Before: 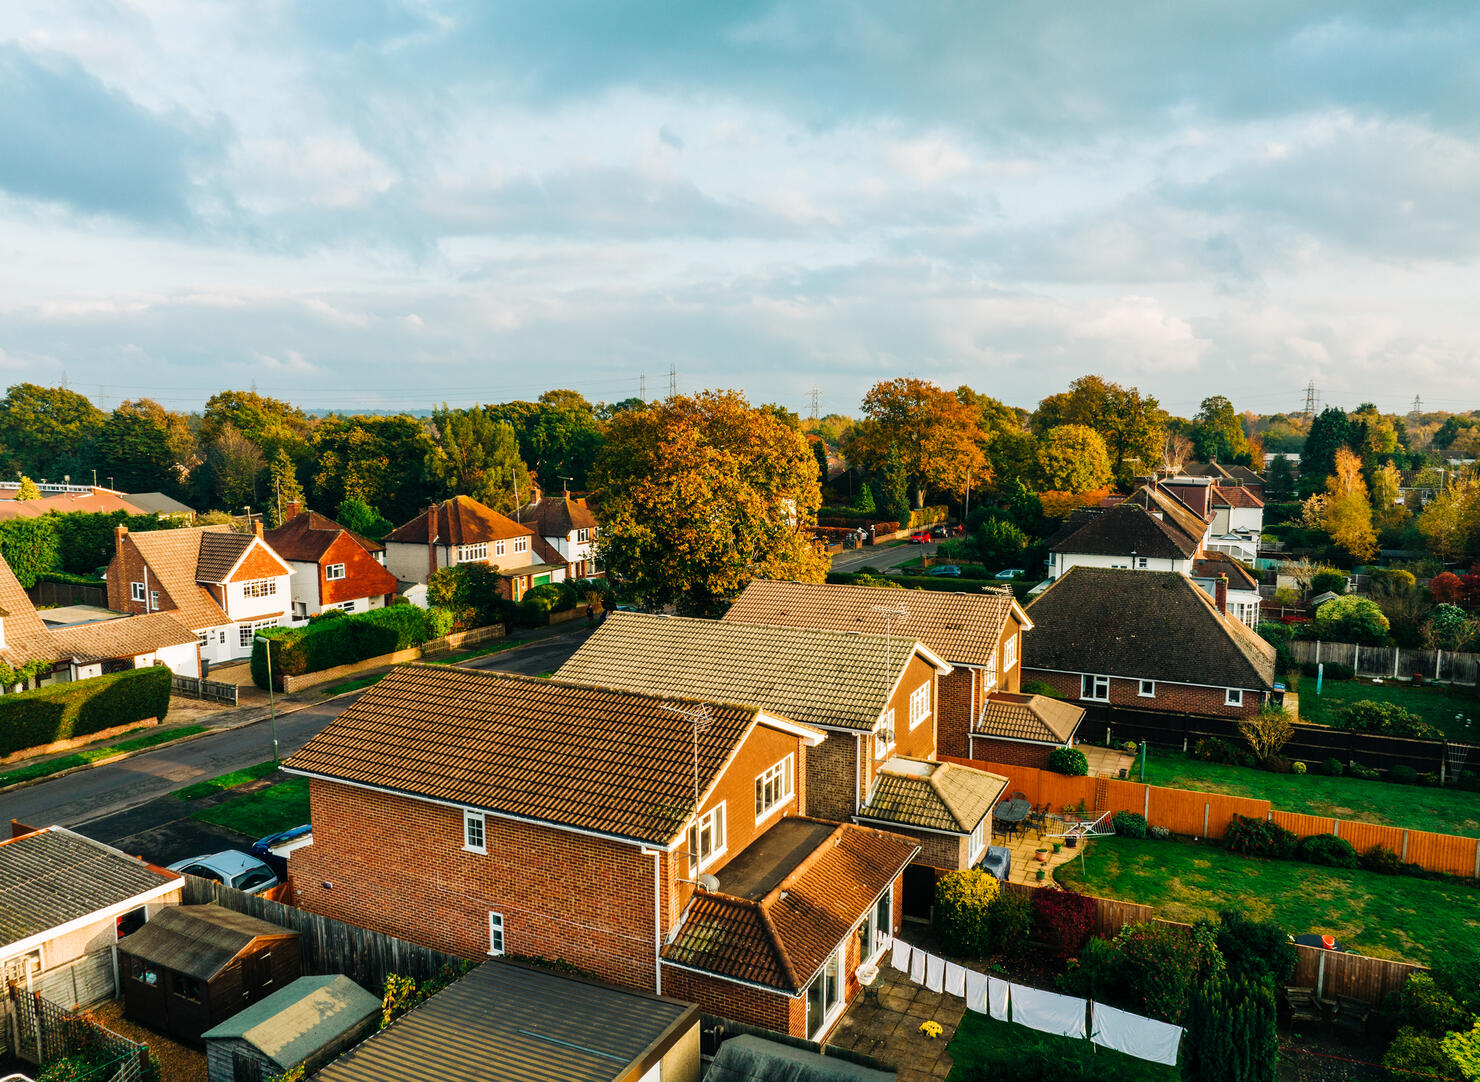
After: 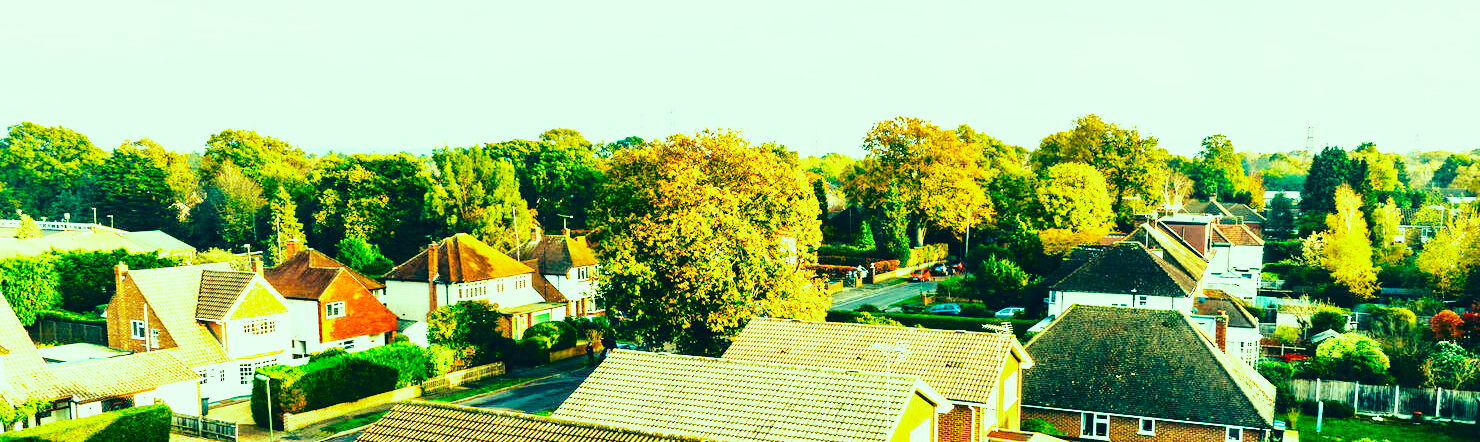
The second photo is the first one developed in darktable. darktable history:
base curve: curves: ch0 [(0, 0) (0.007, 0.004) (0.027, 0.03) (0.046, 0.07) (0.207, 0.54) (0.442, 0.872) (0.673, 0.972) (1, 1)], preserve colors none
tone equalizer: -8 EV -0.002 EV, -7 EV 0.004 EV, -6 EV -0.021 EV, -5 EV 0.01 EV, -4 EV -0.023 EV, -3 EV 0.025 EV, -2 EV -0.084 EV, -1 EV -0.306 EV, +0 EV -0.59 EV
exposure: black level correction 0, exposure 1.493 EV, compensate highlight preservation false
contrast brightness saturation: contrast 0.065, brightness -0.136, saturation 0.113
crop and rotate: top 24.275%, bottom 34.869%
color correction: highlights a* -19.91, highlights b* 9.8, shadows a* -21.03, shadows b* -11.07
velvia: on, module defaults
contrast equalizer: y [[0.5 ×6], [0.5 ×6], [0.5, 0.5, 0.501, 0.545, 0.707, 0.863], [0 ×6], [0 ×6]]
